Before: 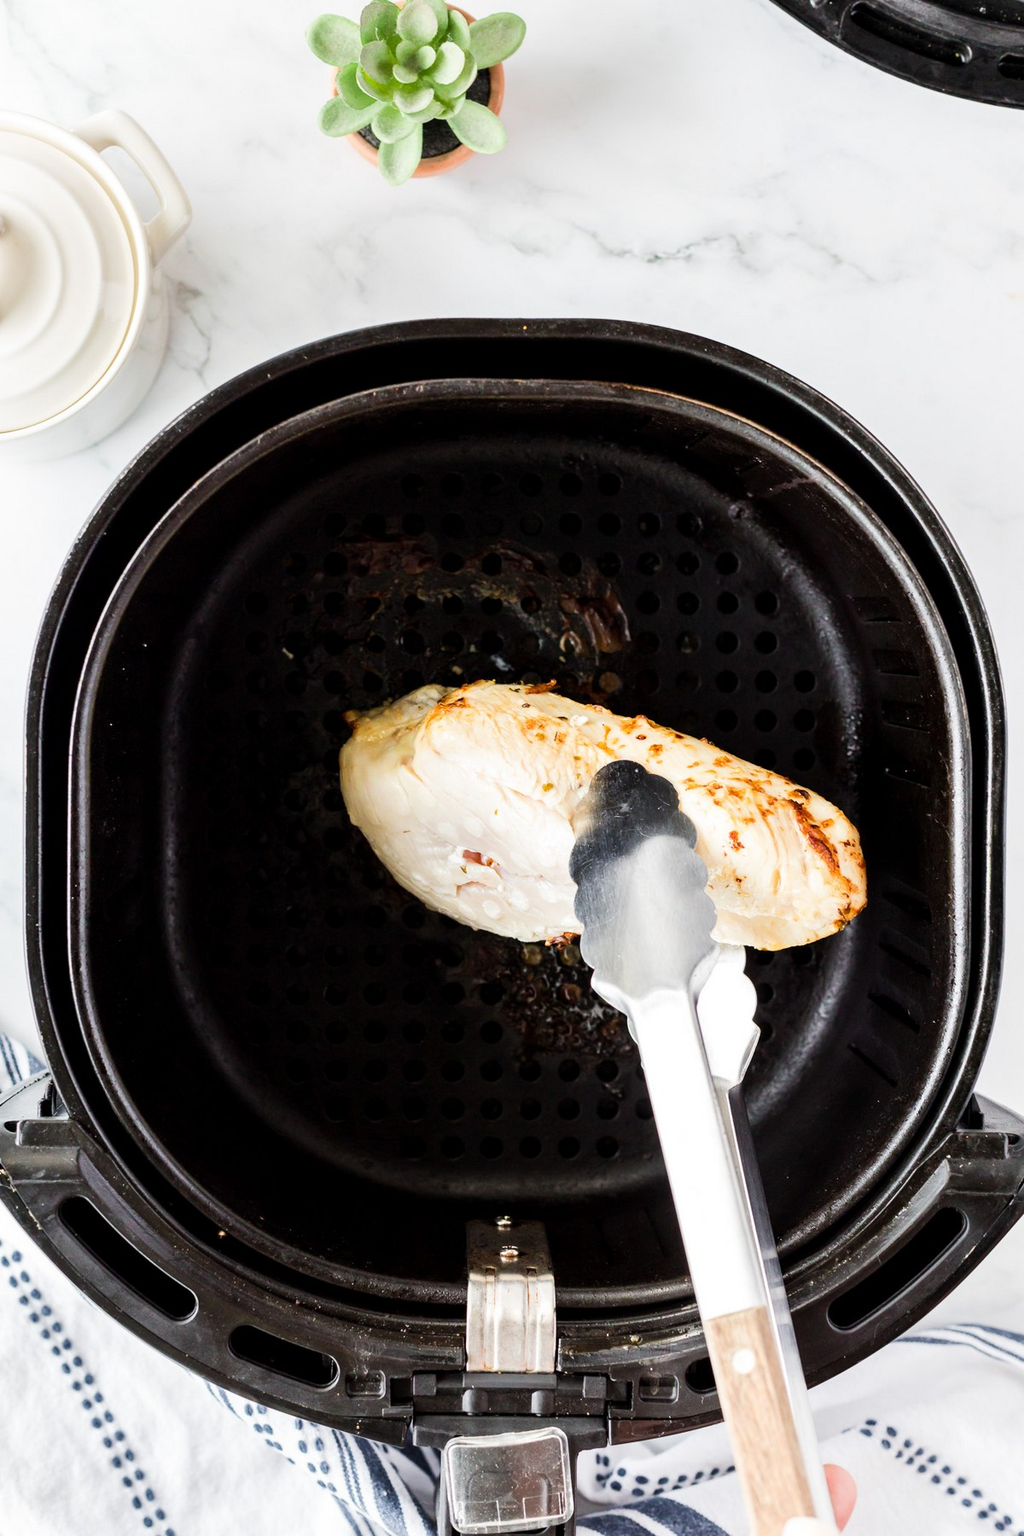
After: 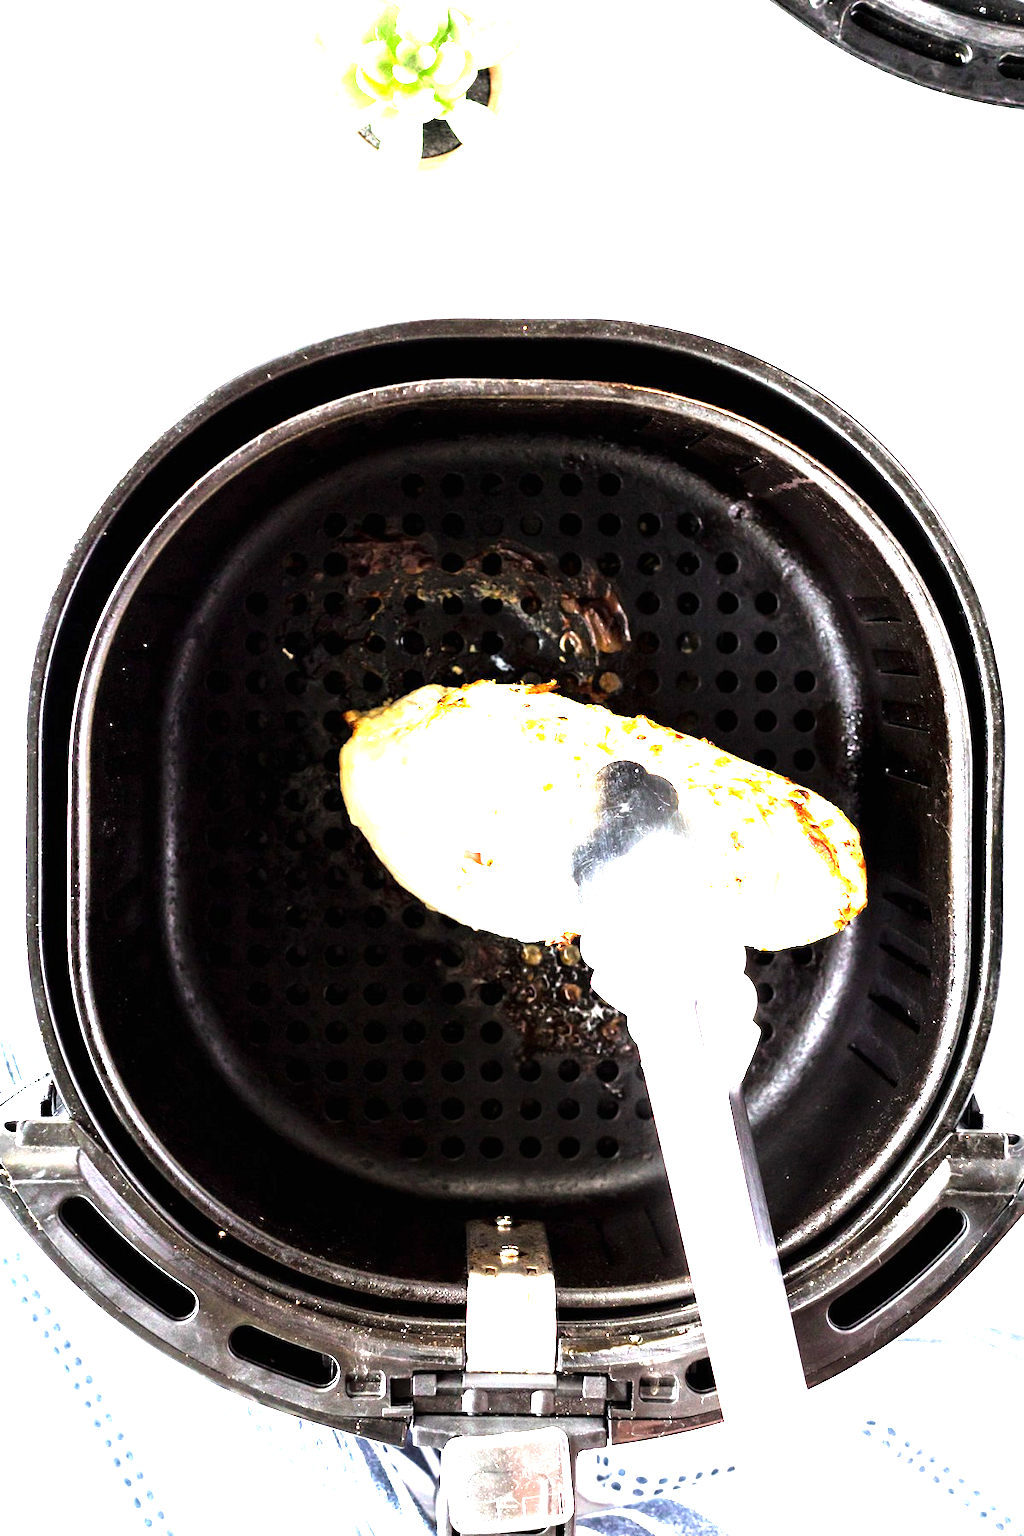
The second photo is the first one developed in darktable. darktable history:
tone equalizer: -8 EV -0.756 EV, -7 EV -0.678 EV, -6 EV -0.604 EV, -5 EV -0.418 EV, -3 EV 0.397 EV, -2 EV 0.6 EV, -1 EV 0.679 EV, +0 EV 0.729 EV
exposure: black level correction 0, exposure 1.75 EV, compensate highlight preservation false
